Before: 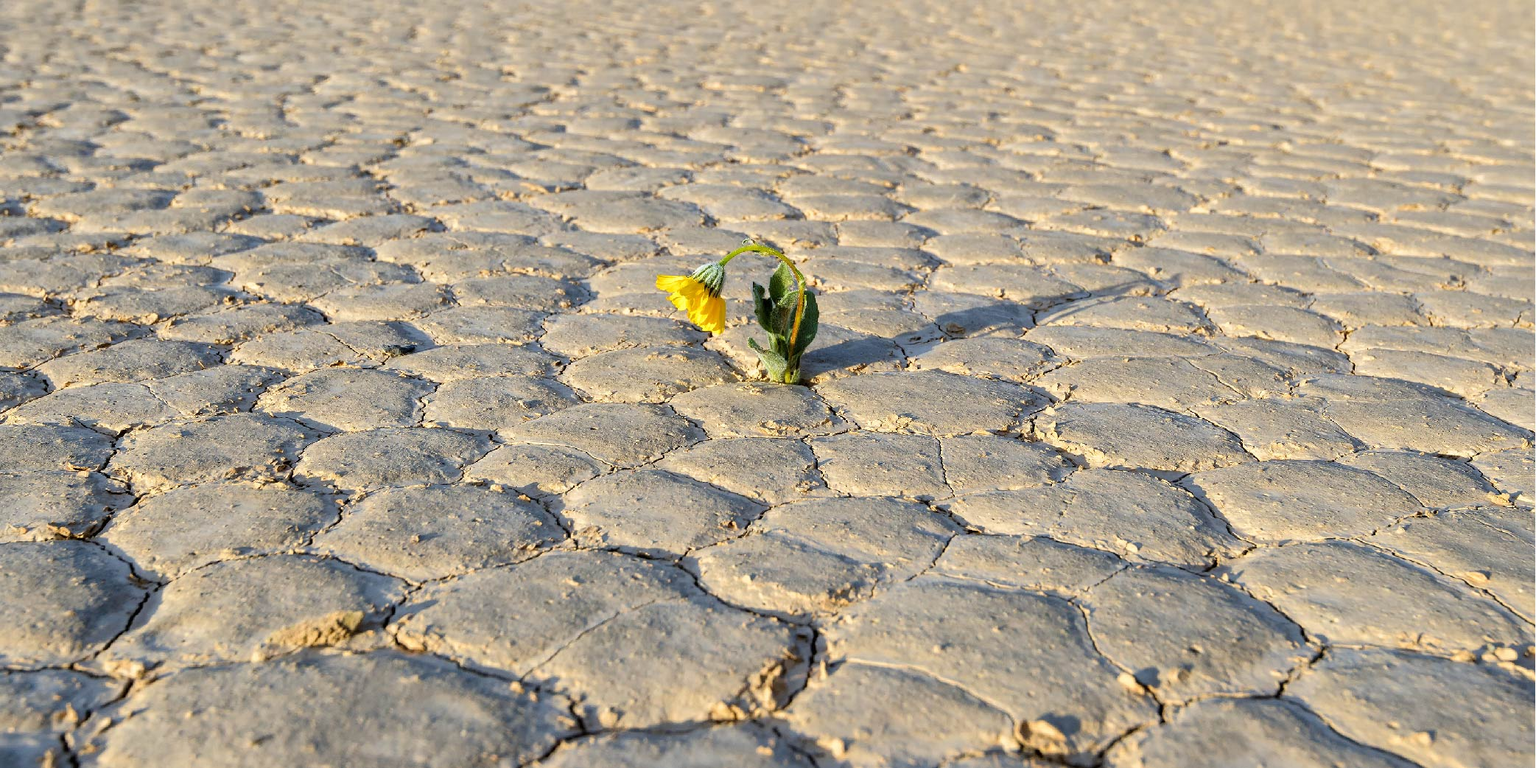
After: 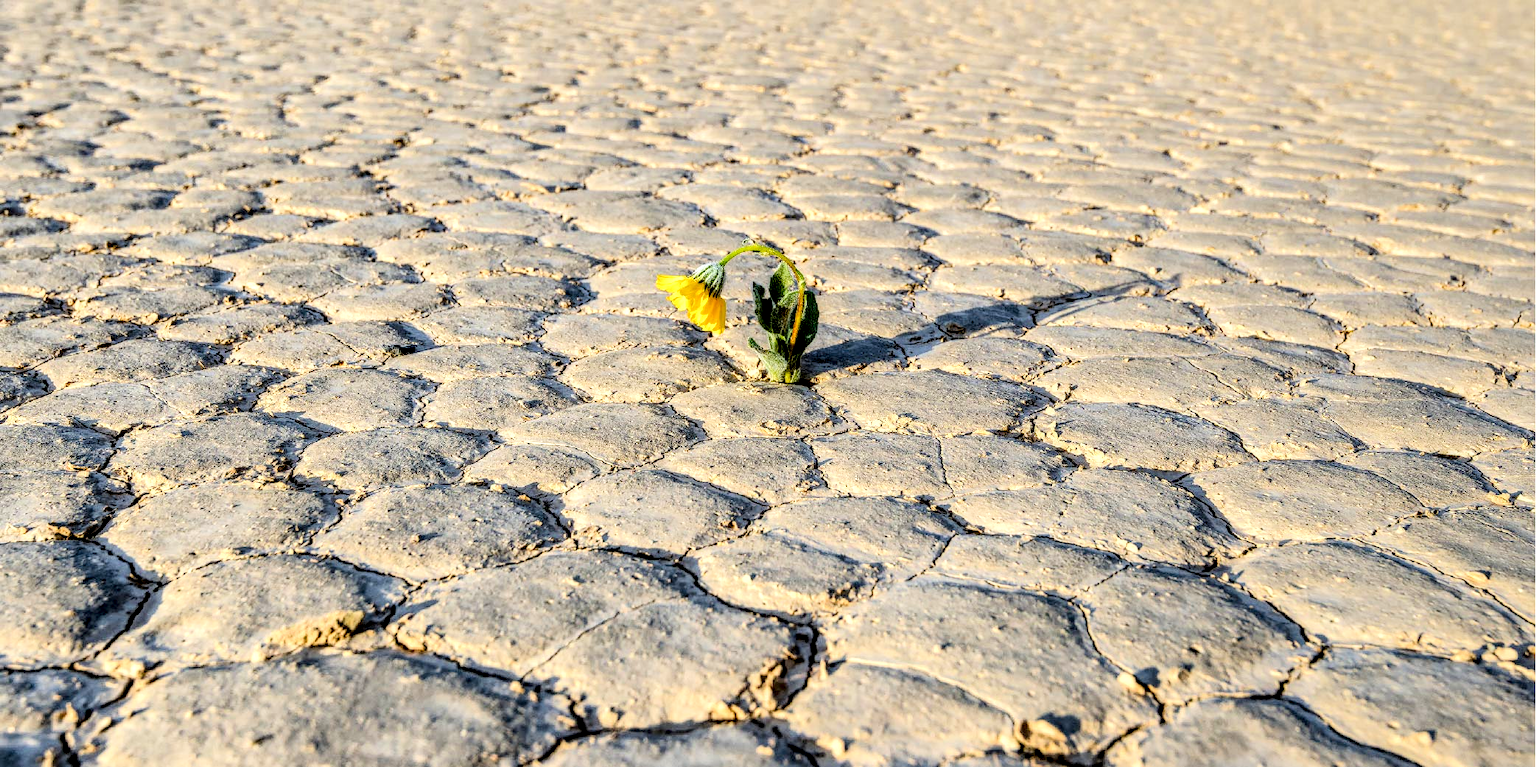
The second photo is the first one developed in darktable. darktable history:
local contrast: highlights 16%, detail 187%
exposure: black level correction 0.007, compensate highlight preservation false
tone equalizer: -8 EV 0.241 EV, -7 EV 0.386 EV, -6 EV 0.409 EV, -5 EV 0.258 EV, -3 EV -0.254 EV, -2 EV -0.428 EV, -1 EV -0.392 EV, +0 EV -0.254 EV, edges refinement/feathering 500, mask exposure compensation -1.57 EV, preserve details no
tone curve: curves: ch0 [(0, 0) (0.003, 0.005) (0.011, 0.011) (0.025, 0.02) (0.044, 0.03) (0.069, 0.041) (0.1, 0.062) (0.136, 0.089) (0.177, 0.135) (0.224, 0.189) (0.277, 0.259) (0.335, 0.373) (0.399, 0.499) (0.468, 0.622) (0.543, 0.724) (0.623, 0.807) (0.709, 0.868) (0.801, 0.916) (0.898, 0.964) (1, 1)], color space Lab, linked channels, preserve colors none
contrast brightness saturation: contrast 0.07
